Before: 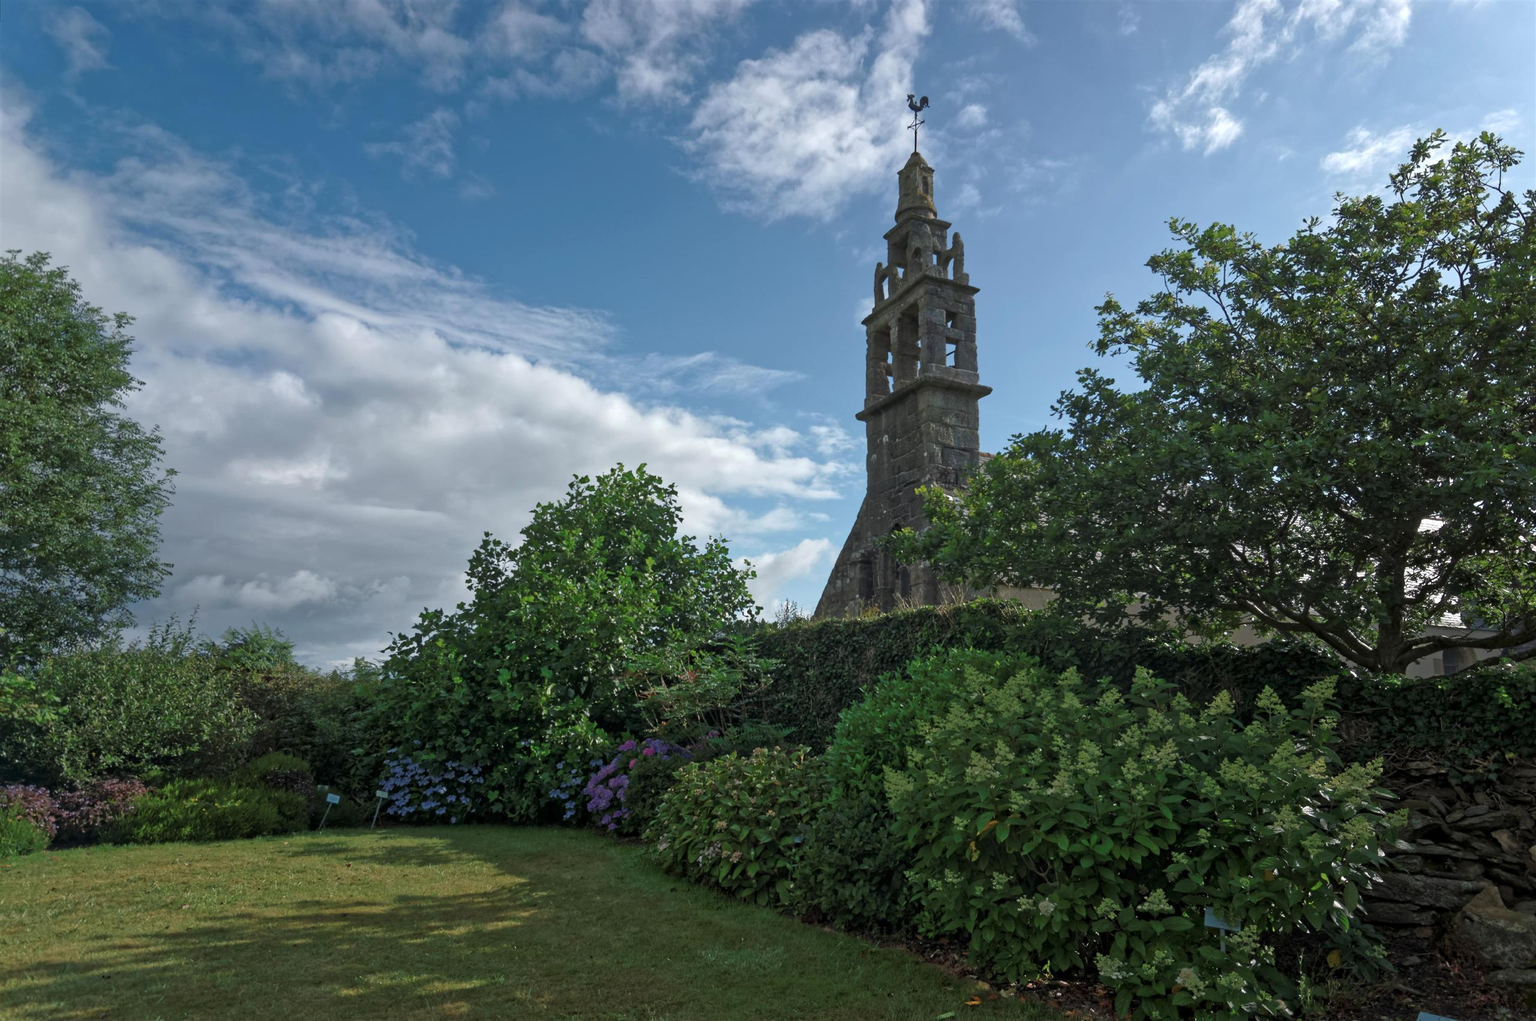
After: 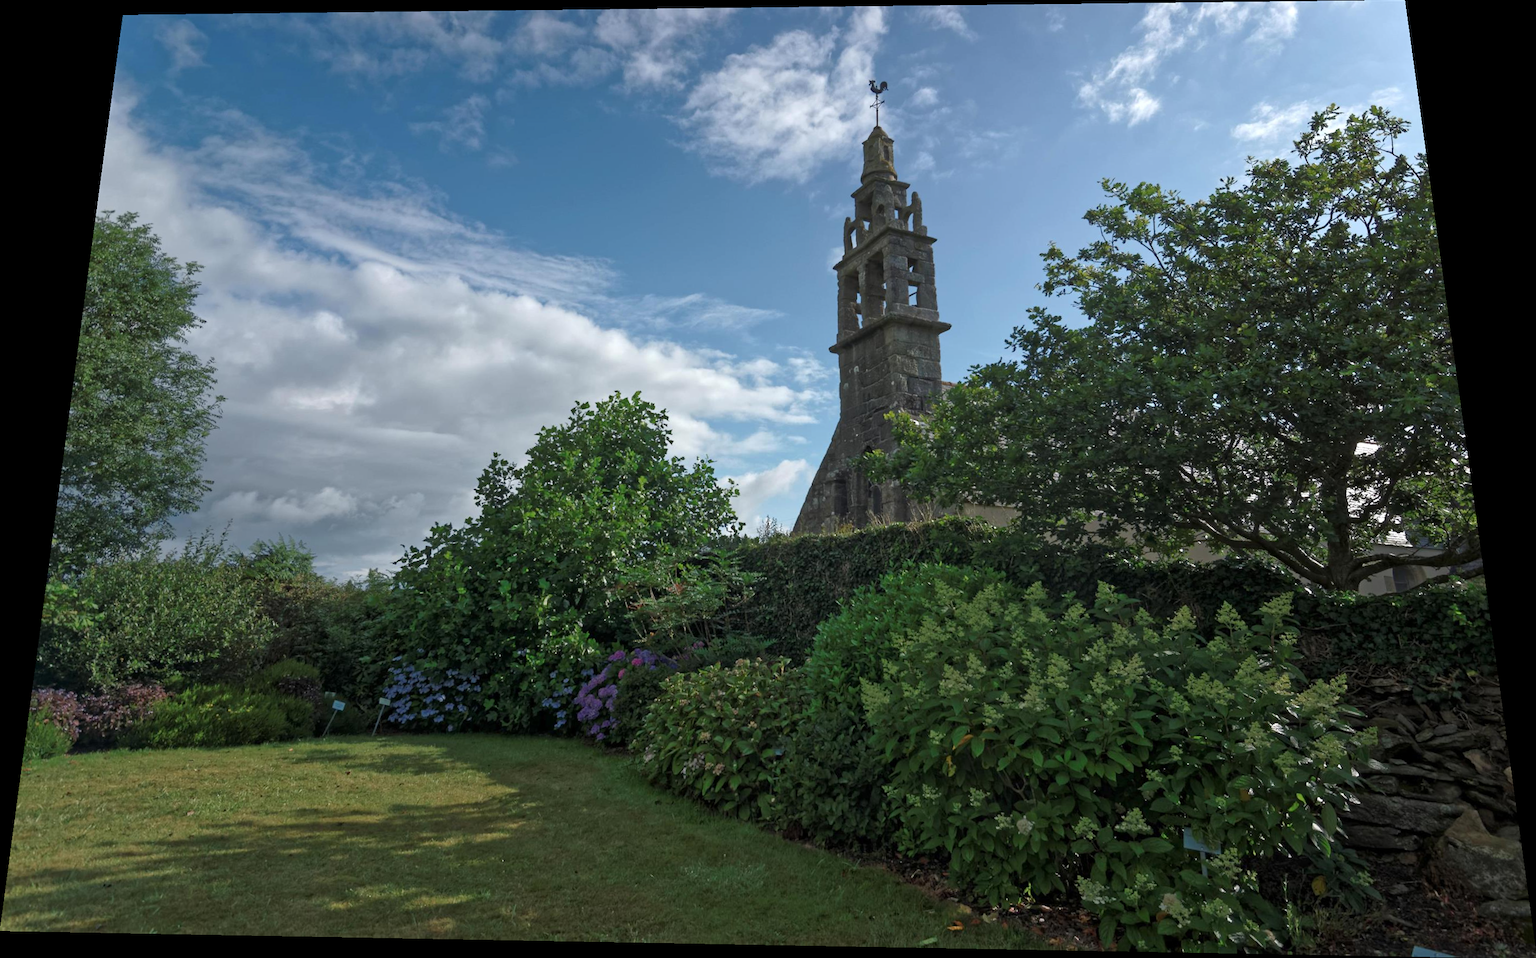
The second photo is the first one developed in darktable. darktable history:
tone equalizer: on, module defaults
white balance: emerald 1
rotate and perspective: rotation 0.128°, lens shift (vertical) -0.181, lens shift (horizontal) -0.044, shear 0.001, automatic cropping off
